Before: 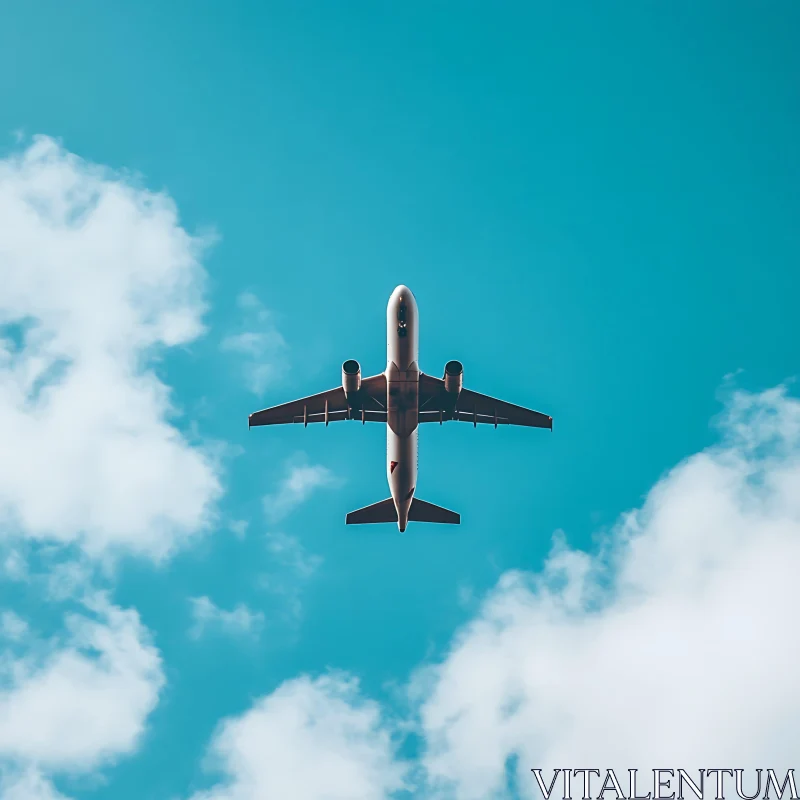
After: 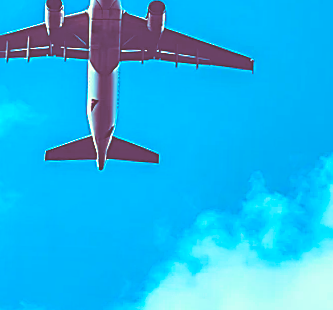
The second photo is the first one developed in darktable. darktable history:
rotate and perspective: rotation 1.57°, crop left 0.018, crop right 0.982, crop top 0.039, crop bottom 0.961
sharpen: amount 0.75
crop: left 37.221%, top 45.169%, right 20.63%, bottom 13.777%
contrast brightness saturation: contrast 0.24, brightness 0.26, saturation 0.39
split-toning: on, module defaults
shadows and highlights: shadows 30
rgb curve: curves: ch0 [(0, 0.186) (0.314, 0.284) (0.576, 0.466) (0.805, 0.691) (0.936, 0.886)]; ch1 [(0, 0.186) (0.314, 0.284) (0.581, 0.534) (0.771, 0.746) (0.936, 0.958)]; ch2 [(0, 0.216) (0.275, 0.39) (1, 1)], mode RGB, independent channels, compensate middle gray true, preserve colors none
